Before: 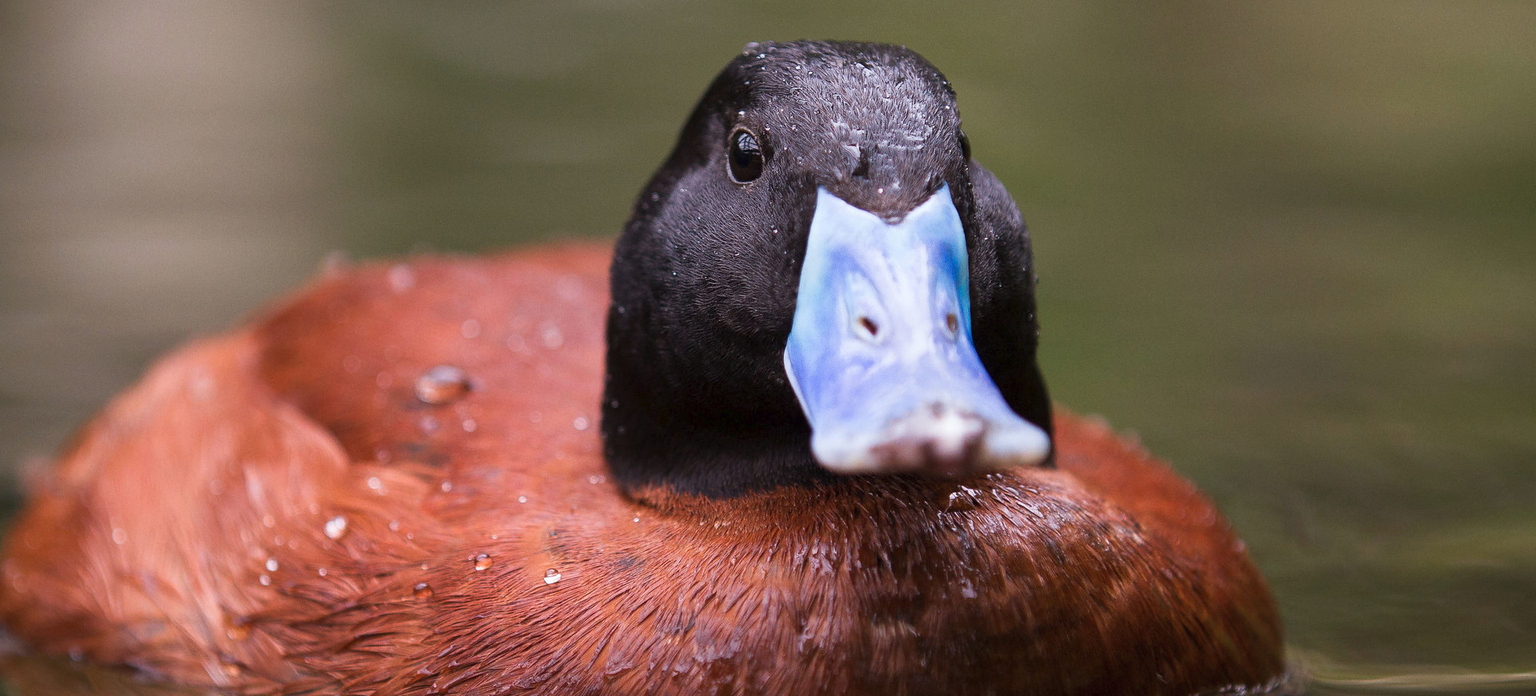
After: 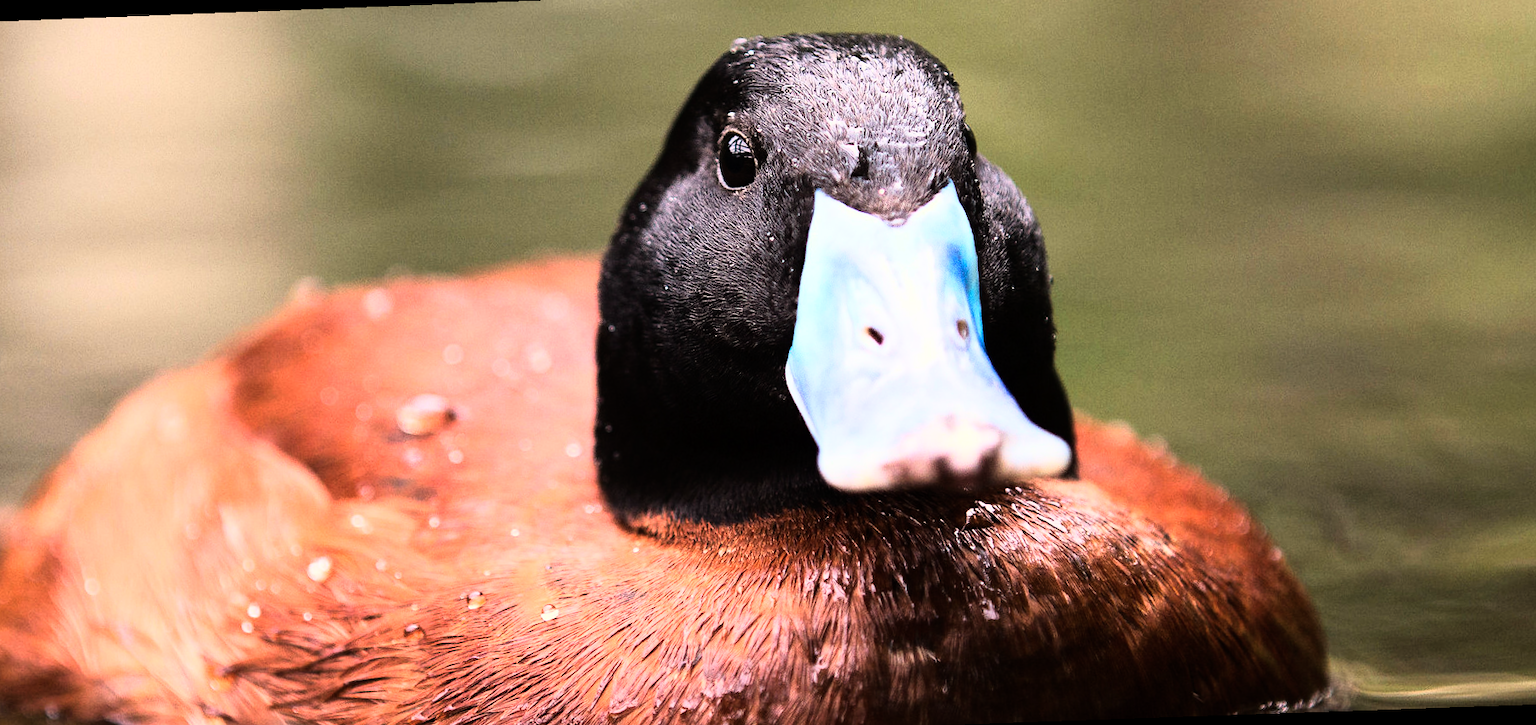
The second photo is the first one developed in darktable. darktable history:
rotate and perspective: rotation -2.12°, lens shift (vertical) 0.009, lens shift (horizontal) -0.008, automatic cropping original format, crop left 0.036, crop right 0.964, crop top 0.05, crop bottom 0.959
white balance: red 1.029, blue 0.92
rgb curve: curves: ch0 [(0, 0) (0.21, 0.15) (0.24, 0.21) (0.5, 0.75) (0.75, 0.96) (0.89, 0.99) (1, 1)]; ch1 [(0, 0.02) (0.21, 0.13) (0.25, 0.2) (0.5, 0.67) (0.75, 0.9) (0.89, 0.97) (1, 1)]; ch2 [(0, 0.02) (0.21, 0.13) (0.25, 0.2) (0.5, 0.67) (0.75, 0.9) (0.89, 0.97) (1, 1)], compensate middle gray true
